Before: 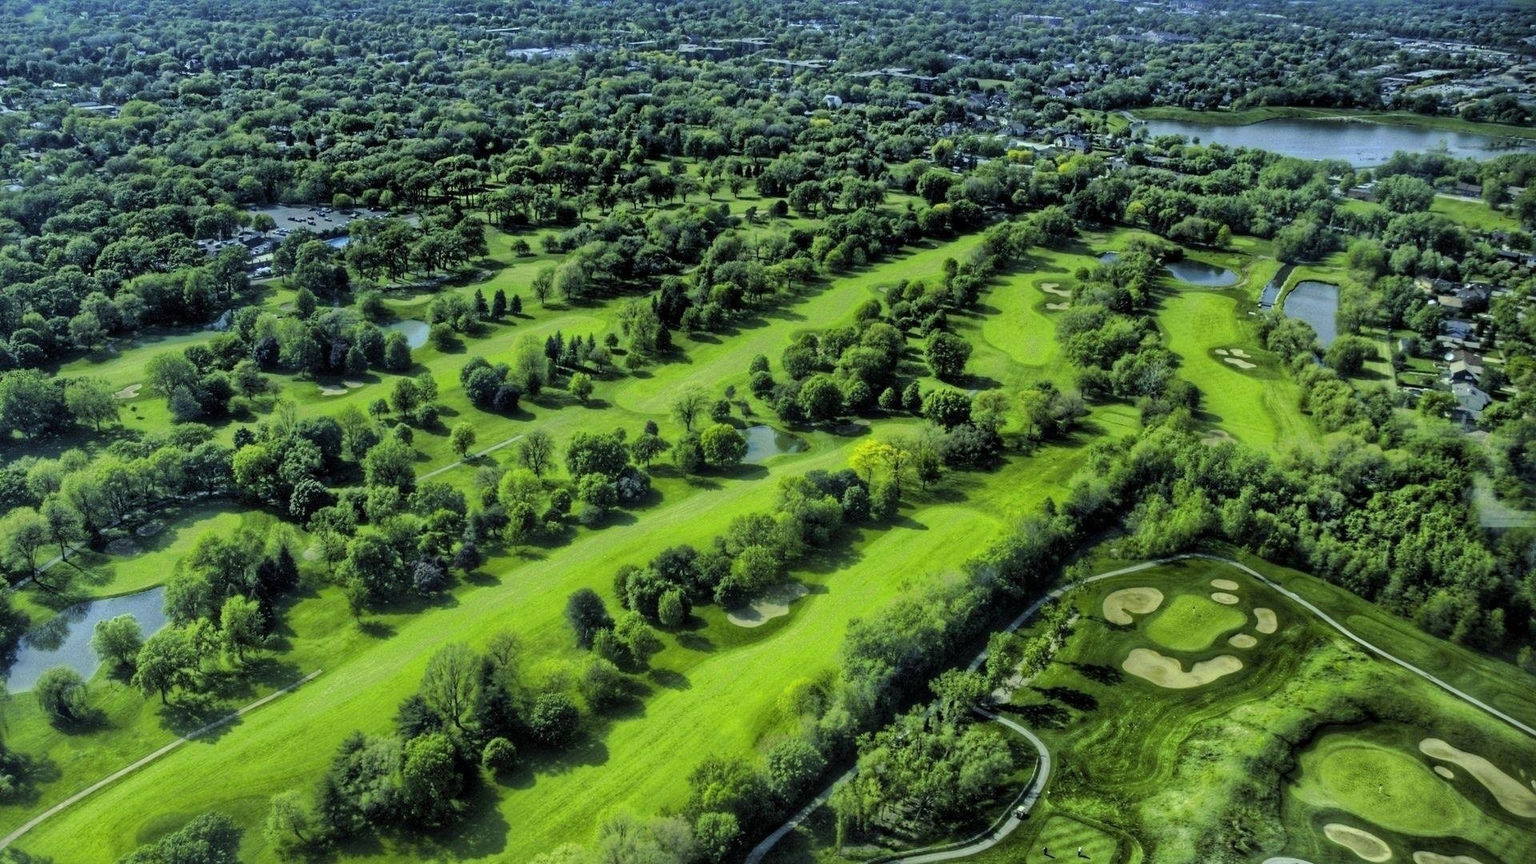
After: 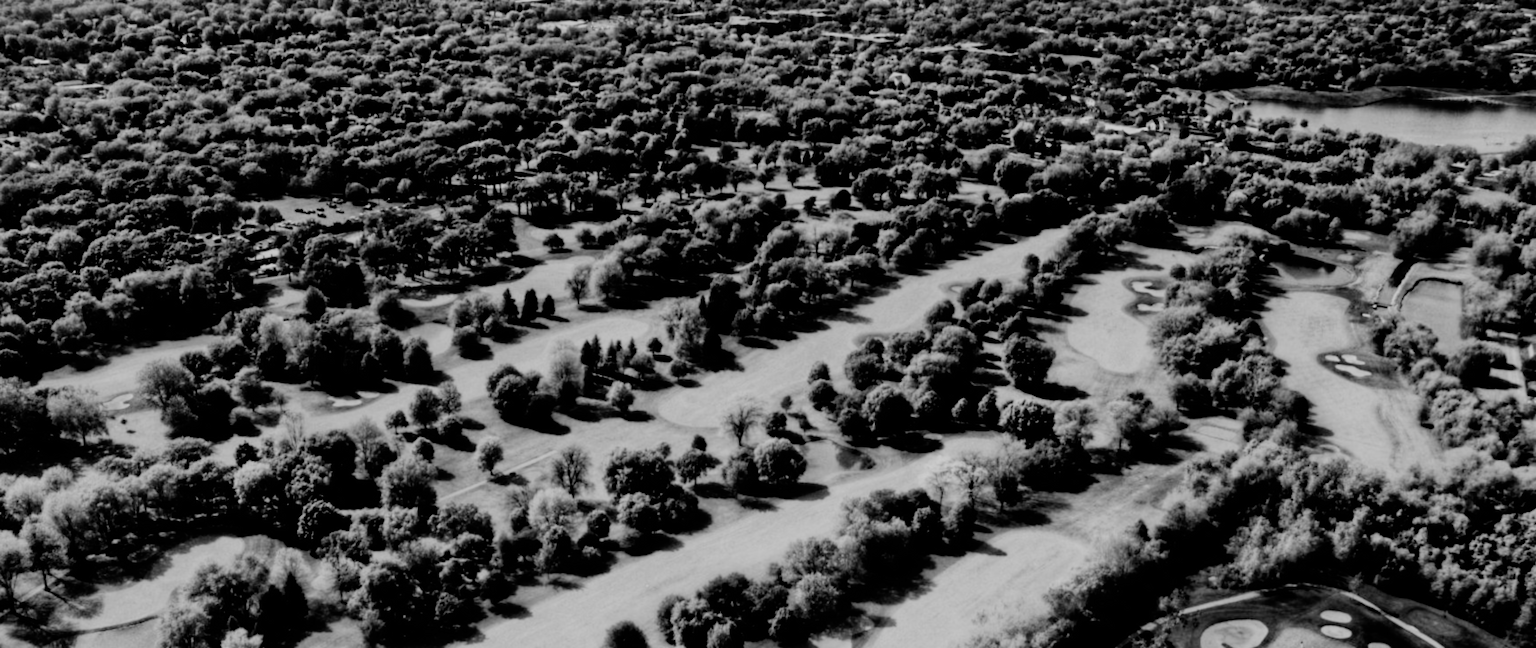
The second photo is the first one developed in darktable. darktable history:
crop: left 1.509%, top 3.452%, right 7.696%, bottom 28.452%
filmic rgb: black relative exposure -4.58 EV, white relative exposure 4.8 EV, threshold 3 EV, hardness 2.36, latitude 36.07%, contrast 1.048, highlights saturation mix 1.32%, shadows ↔ highlights balance 1.25%, color science v4 (2020), enable highlight reconstruction true
lowpass: radius 0.76, contrast 1.56, saturation 0, unbound 0
